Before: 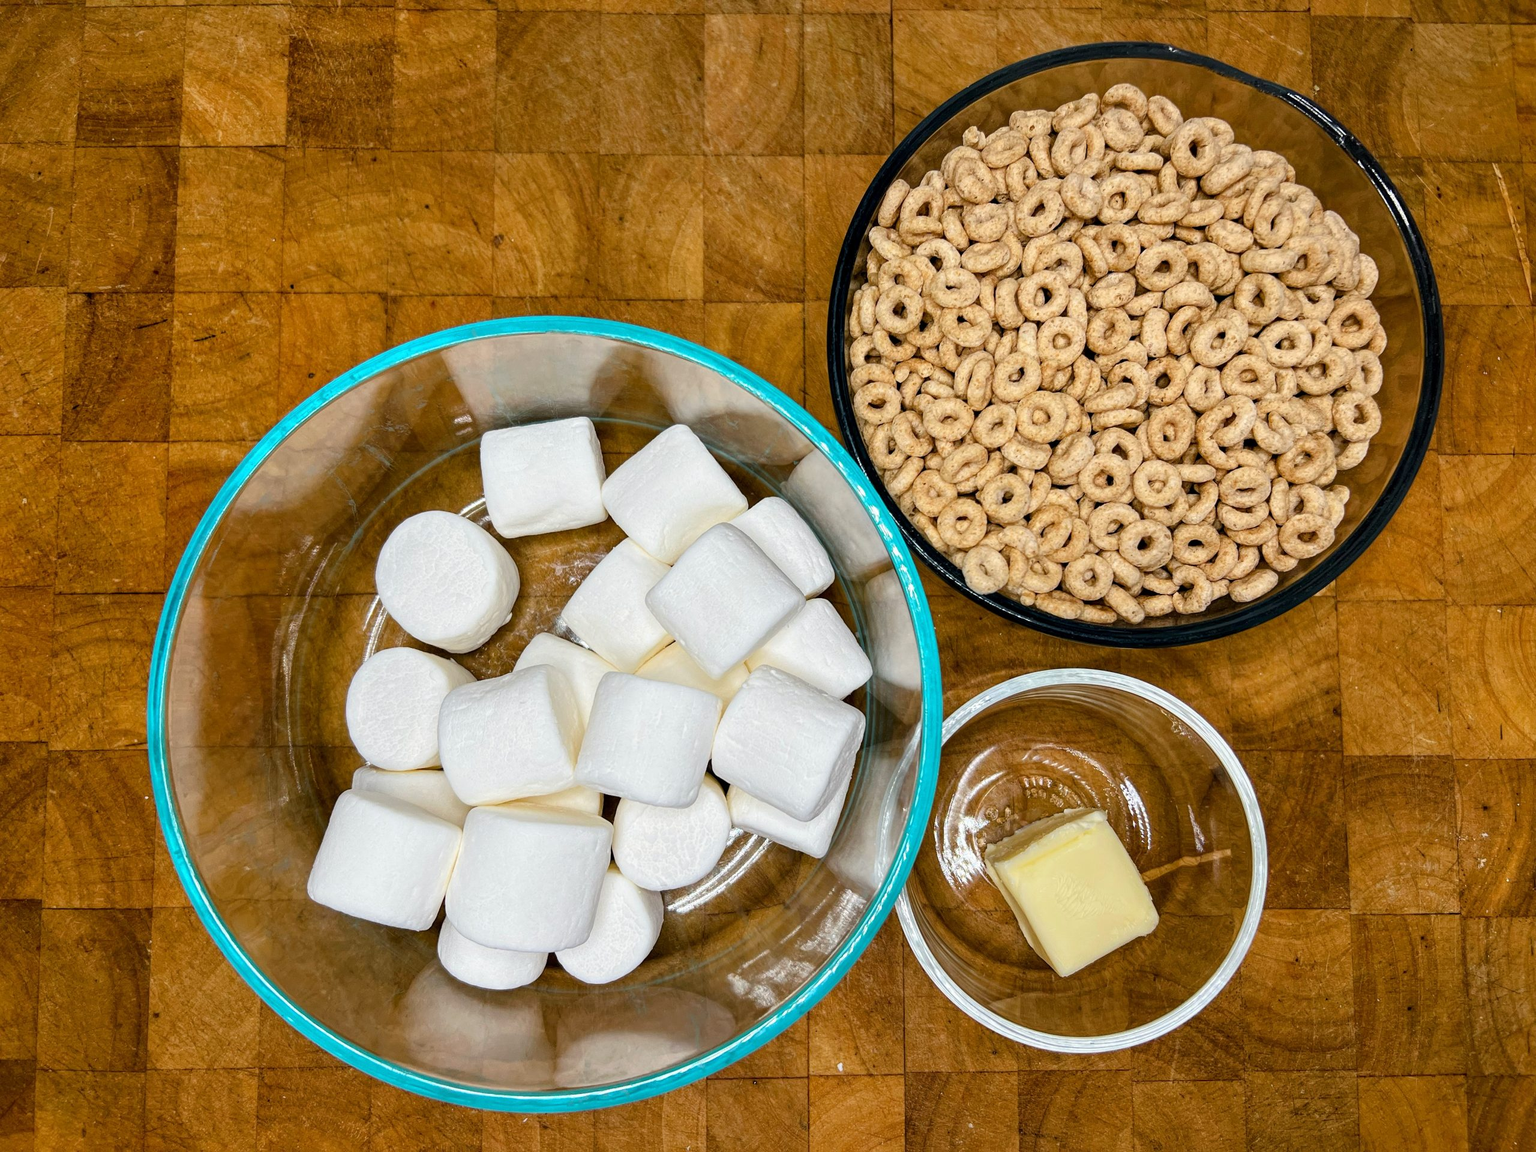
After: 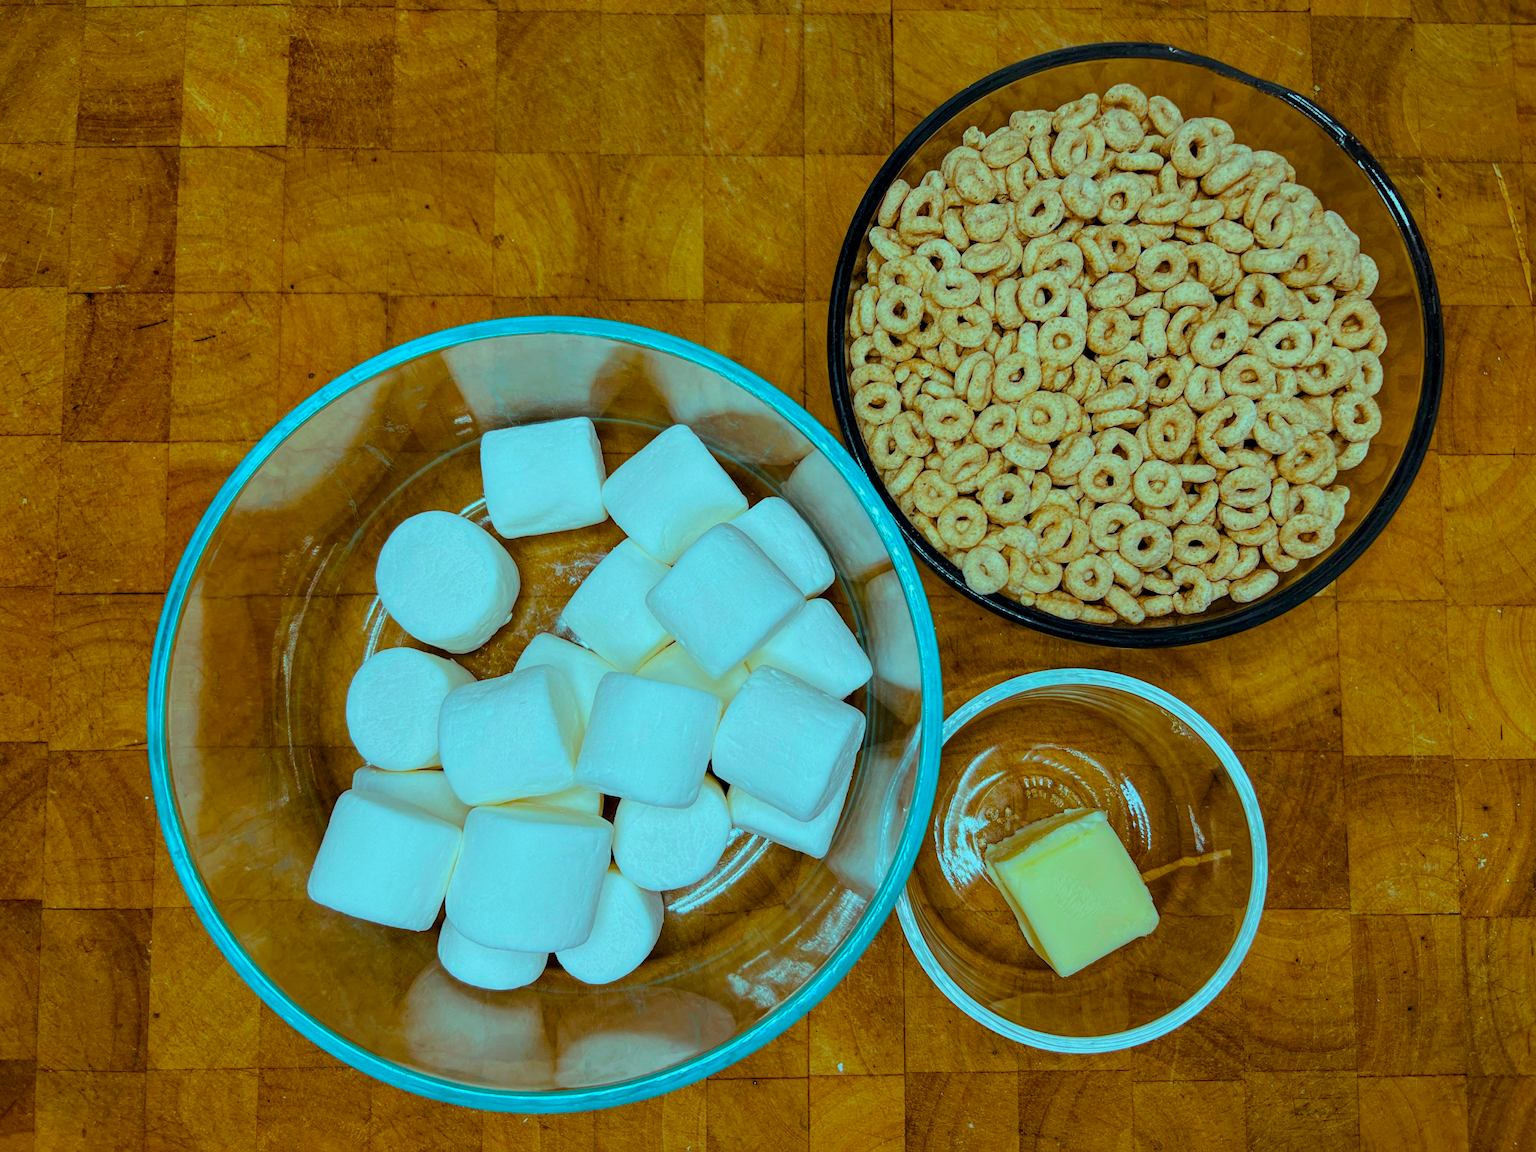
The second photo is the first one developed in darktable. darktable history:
color balance rgb: highlights gain › luminance -33.232%, highlights gain › chroma 5.584%, highlights gain › hue 219.88°, linear chroma grading › global chroma 0.408%, perceptual saturation grading › global saturation 30.207%, global vibrance 14.981%
